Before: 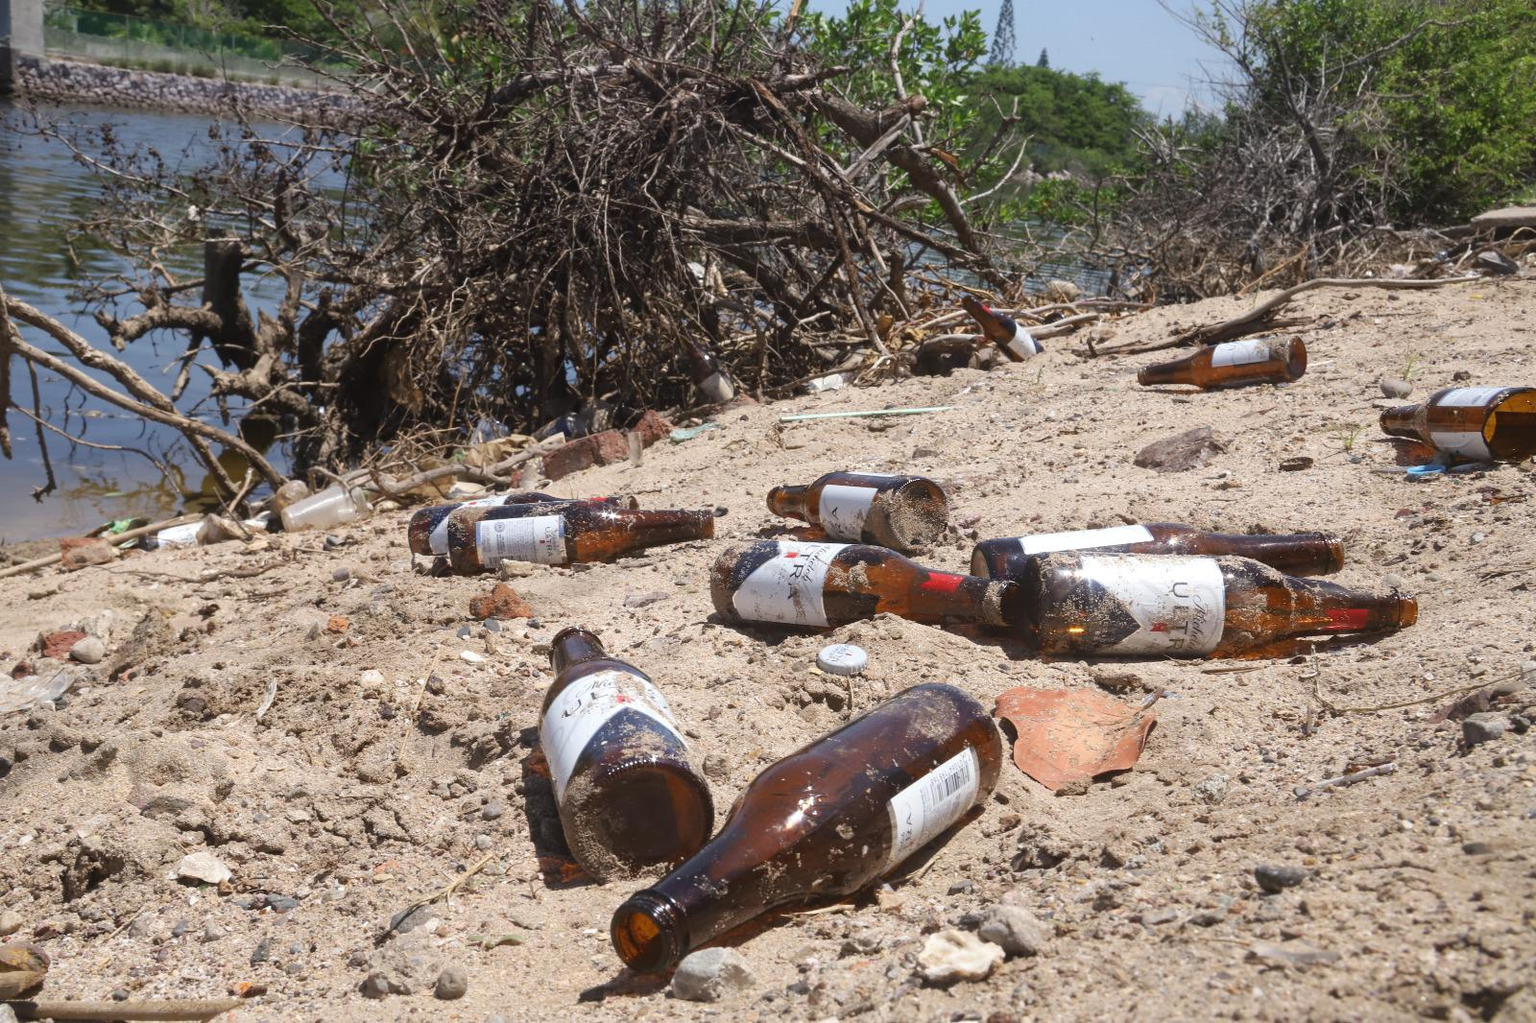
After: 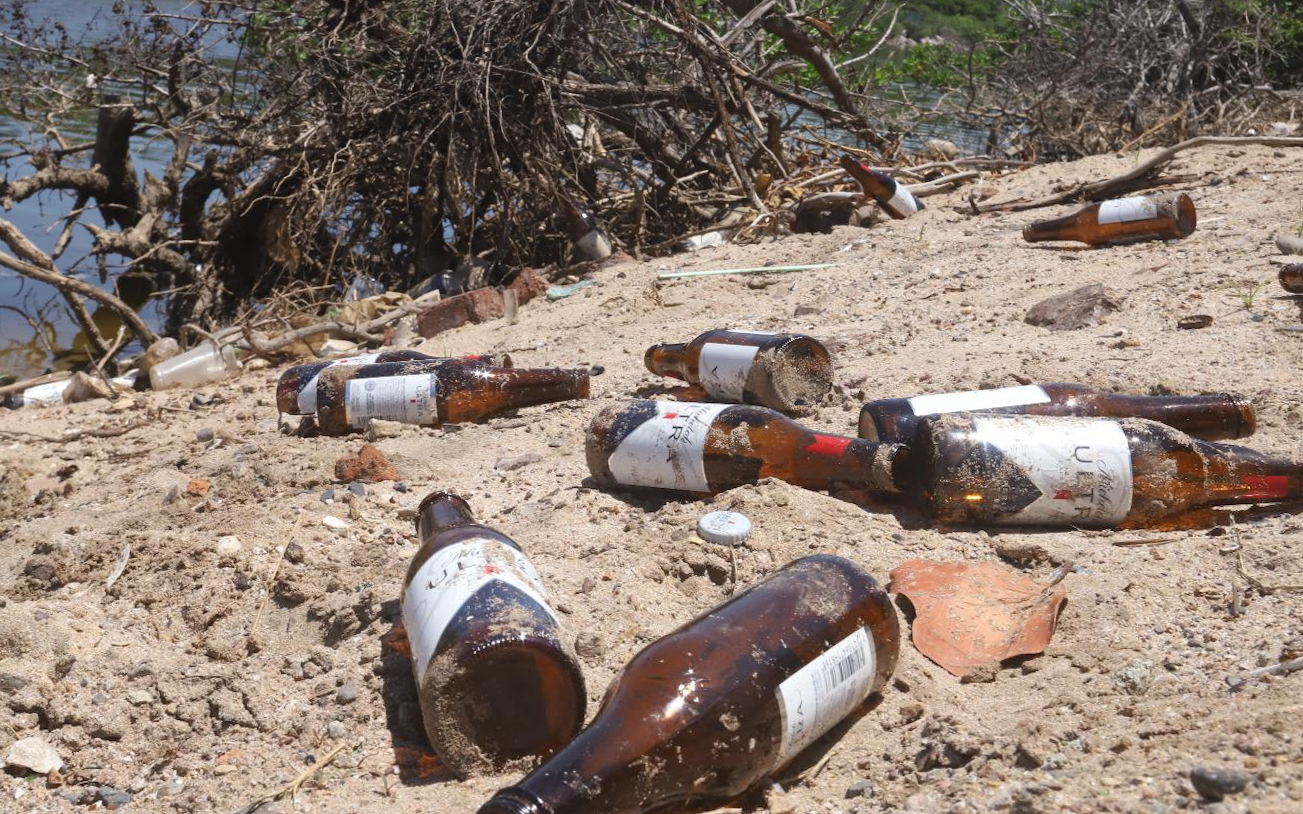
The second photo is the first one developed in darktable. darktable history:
crop and rotate: left 11.831%, top 11.346%, right 13.429%, bottom 13.899%
rotate and perspective: rotation 0.128°, lens shift (vertical) -0.181, lens shift (horizontal) -0.044, shear 0.001, automatic cropping off
